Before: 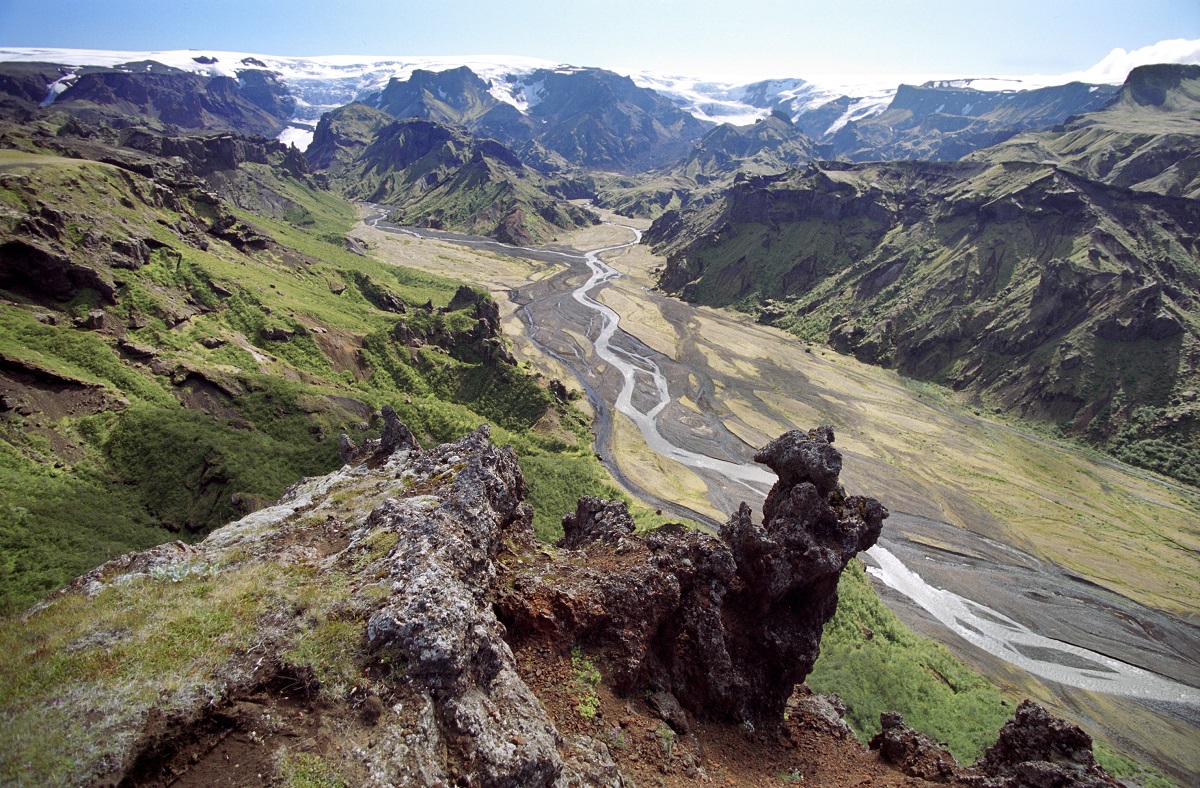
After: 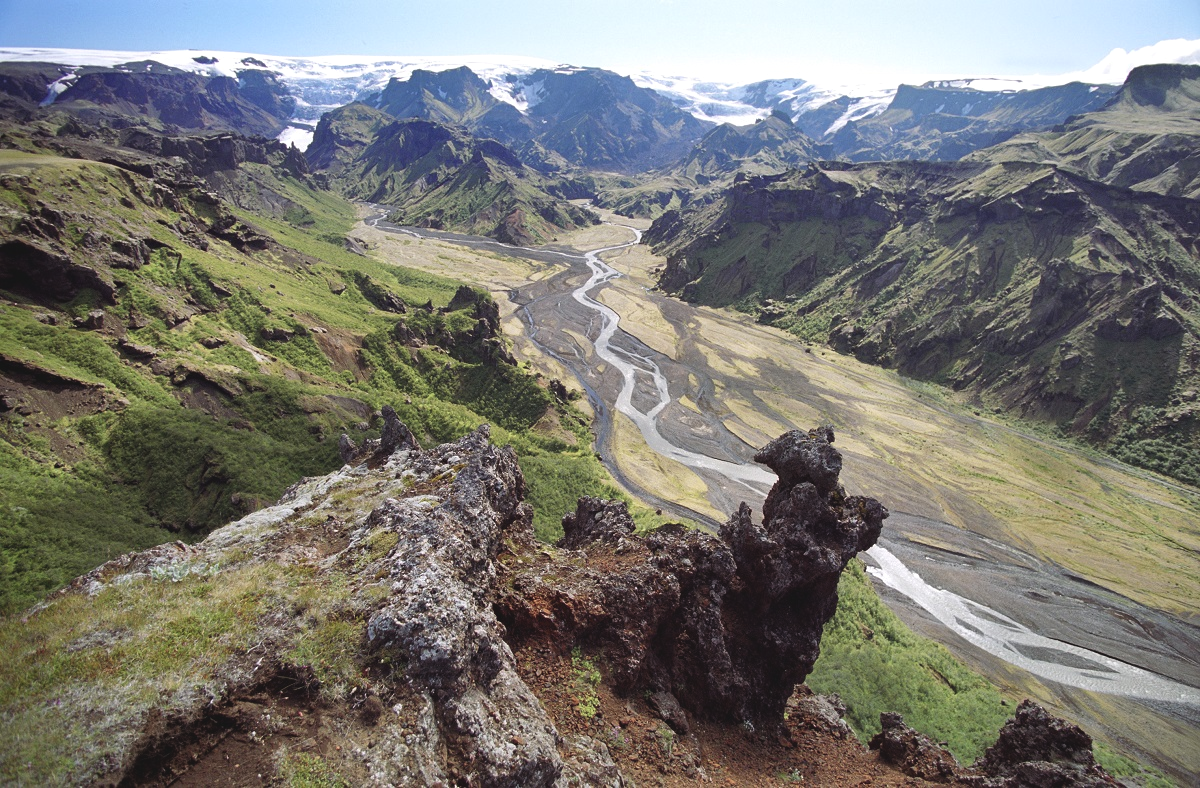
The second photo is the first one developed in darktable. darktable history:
exposure: black level correction -0.007, exposure 0.069 EV, compensate exposure bias true, compensate highlight preservation false
